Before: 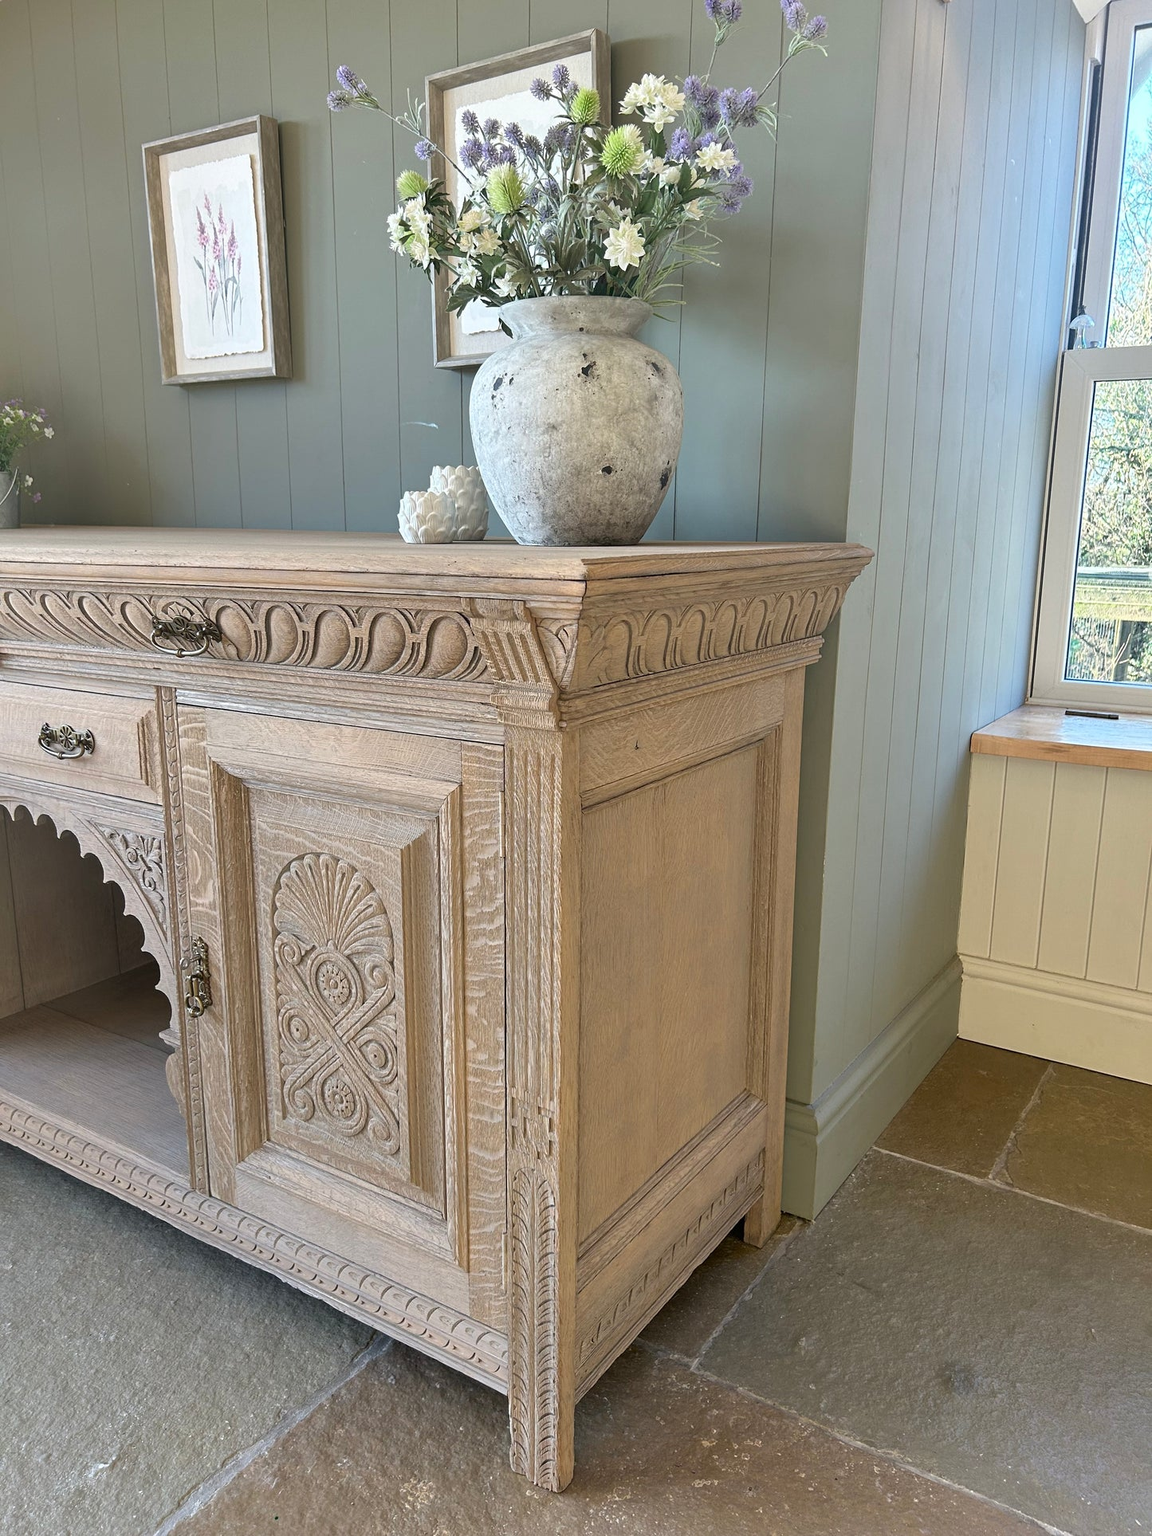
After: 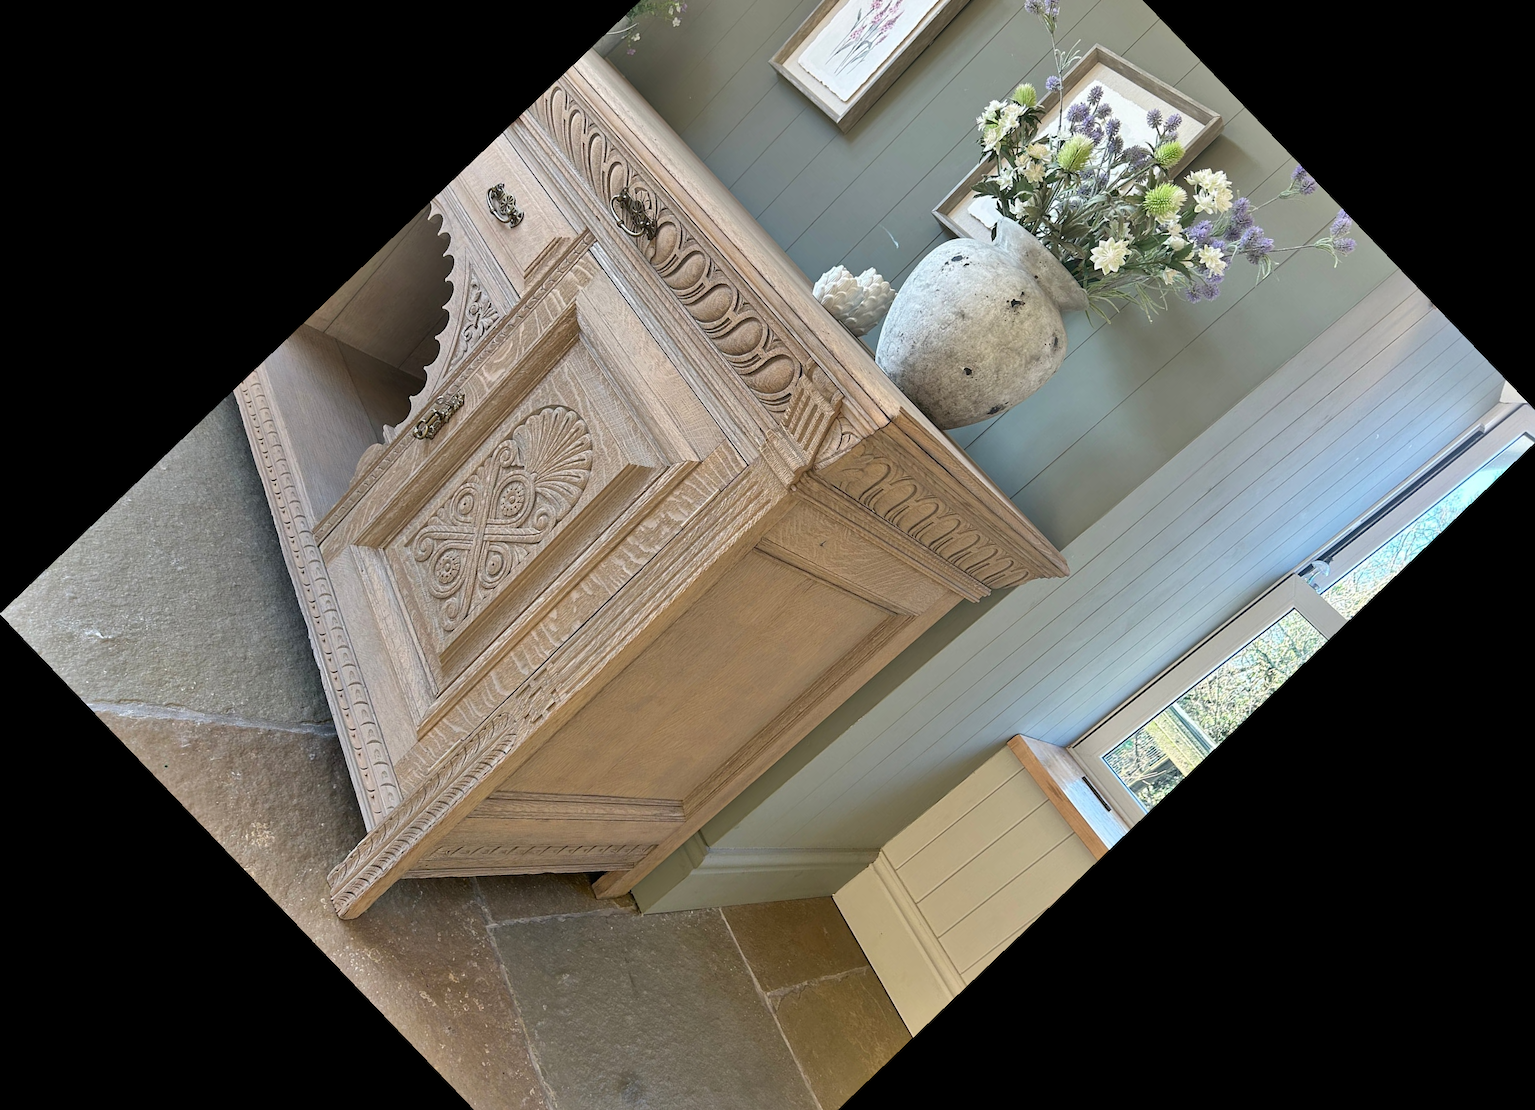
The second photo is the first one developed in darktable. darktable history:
crop and rotate: angle -46.26°, top 16.234%, right 0.912%, bottom 11.704%
shadows and highlights: low approximation 0.01, soften with gaussian
